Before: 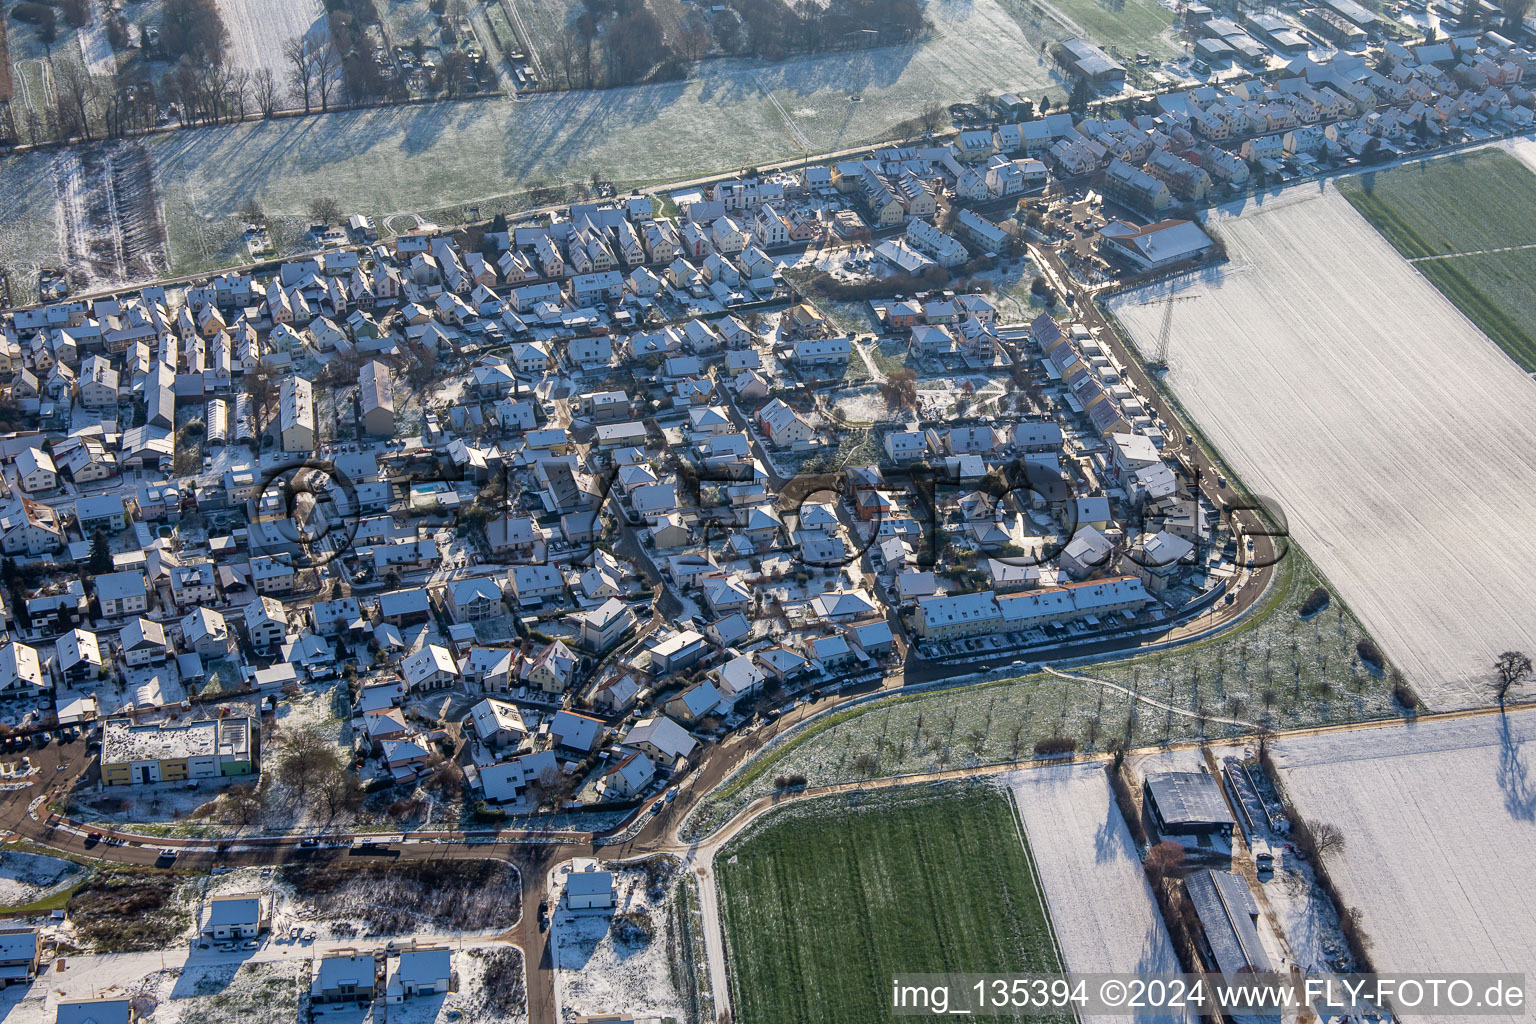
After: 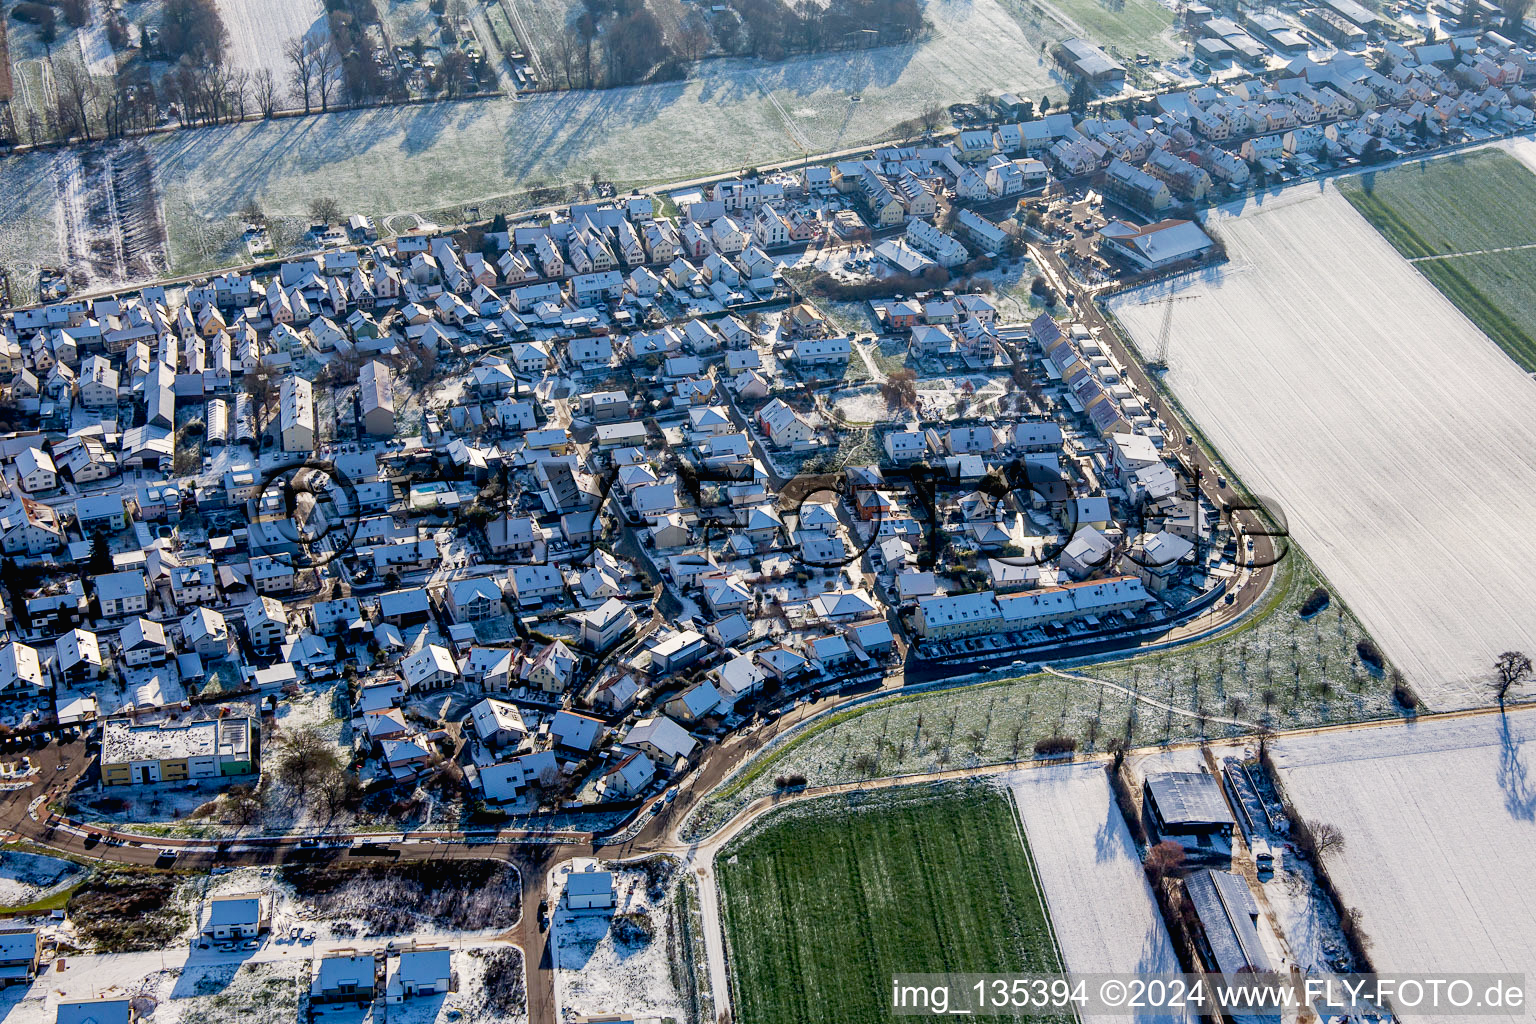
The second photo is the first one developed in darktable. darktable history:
tone curve: curves: ch0 [(0, 0.013) (0.054, 0.018) (0.205, 0.191) (0.289, 0.292) (0.39, 0.424) (0.493, 0.551) (0.666, 0.743) (0.795, 0.841) (1, 0.998)]; ch1 [(0, 0) (0.385, 0.343) (0.439, 0.415) (0.494, 0.495) (0.501, 0.501) (0.51, 0.509) (0.54, 0.552) (0.586, 0.614) (0.66, 0.706) (0.783, 0.804) (1, 1)]; ch2 [(0, 0) (0.32, 0.281) (0.403, 0.399) (0.441, 0.428) (0.47, 0.469) (0.498, 0.496) (0.524, 0.538) (0.566, 0.579) (0.633, 0.665) (0.7, 0.711) (1, 1)], preserve colors none
exposure: black level correction 0.011, compensate exposure bias true, compensate highlight preservation false
